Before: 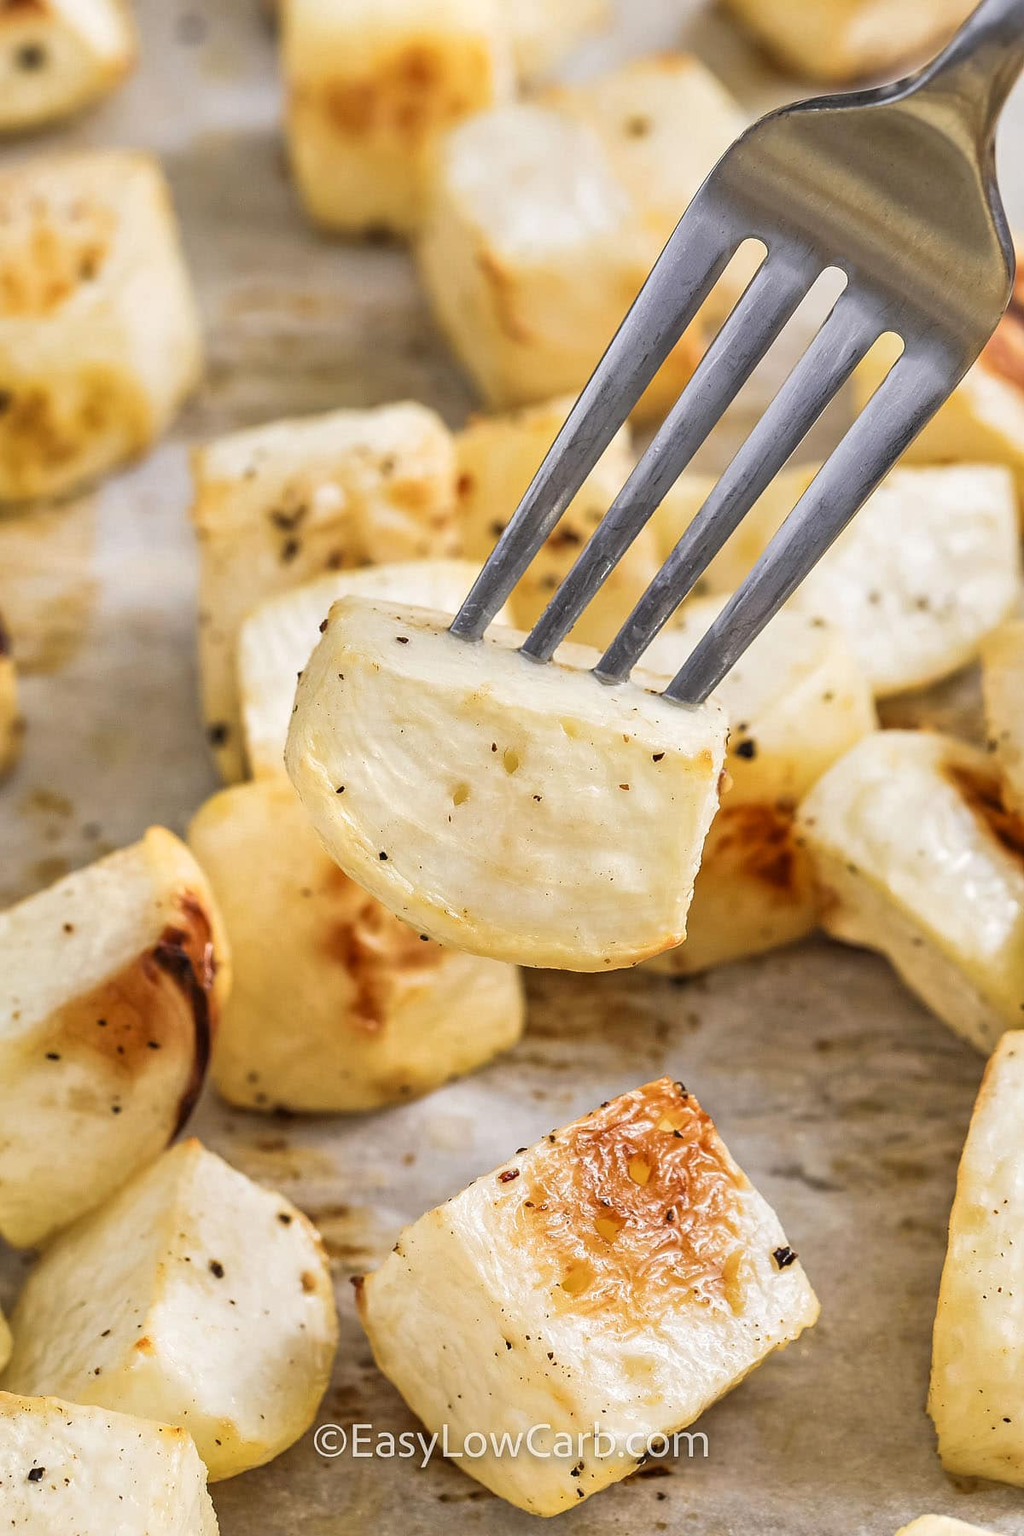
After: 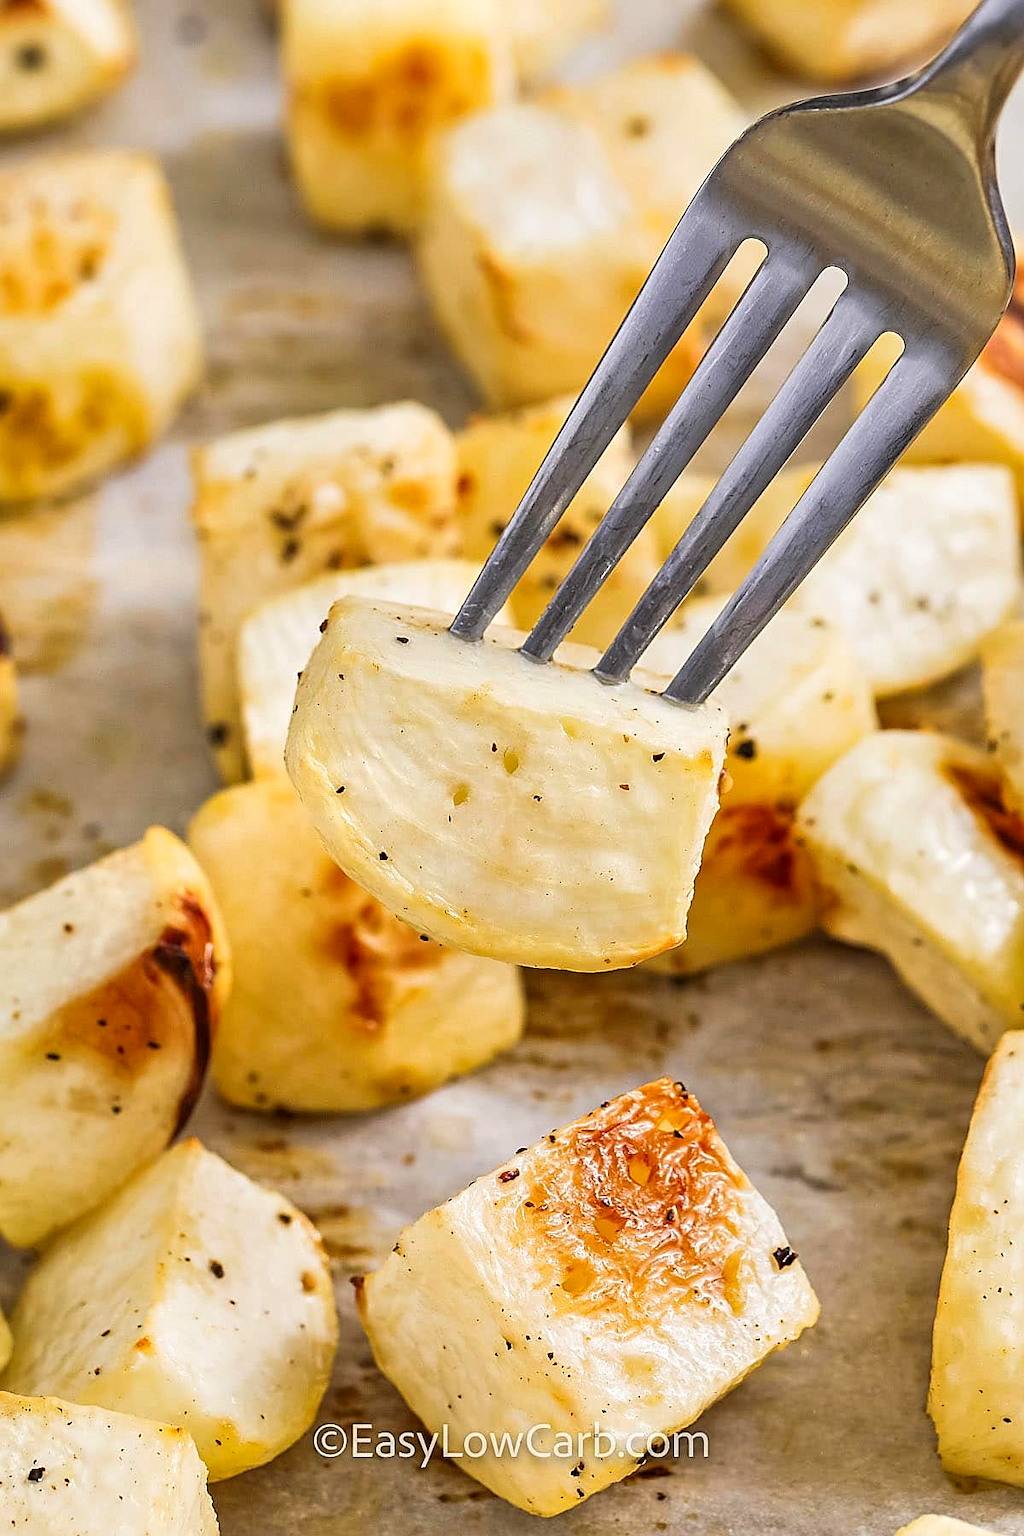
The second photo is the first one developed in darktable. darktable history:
contrast brightness saturation: contrast 0.086, saturation 0.266
sharpen: on, module defaults
